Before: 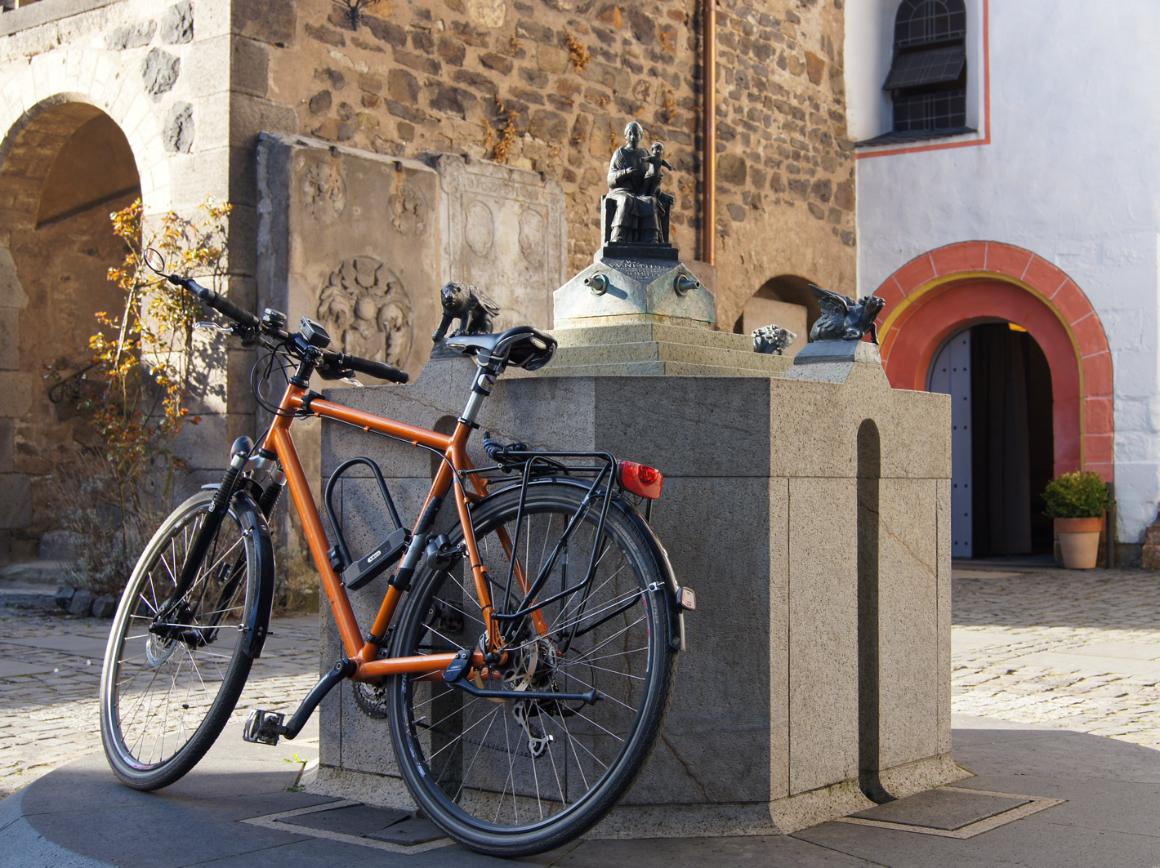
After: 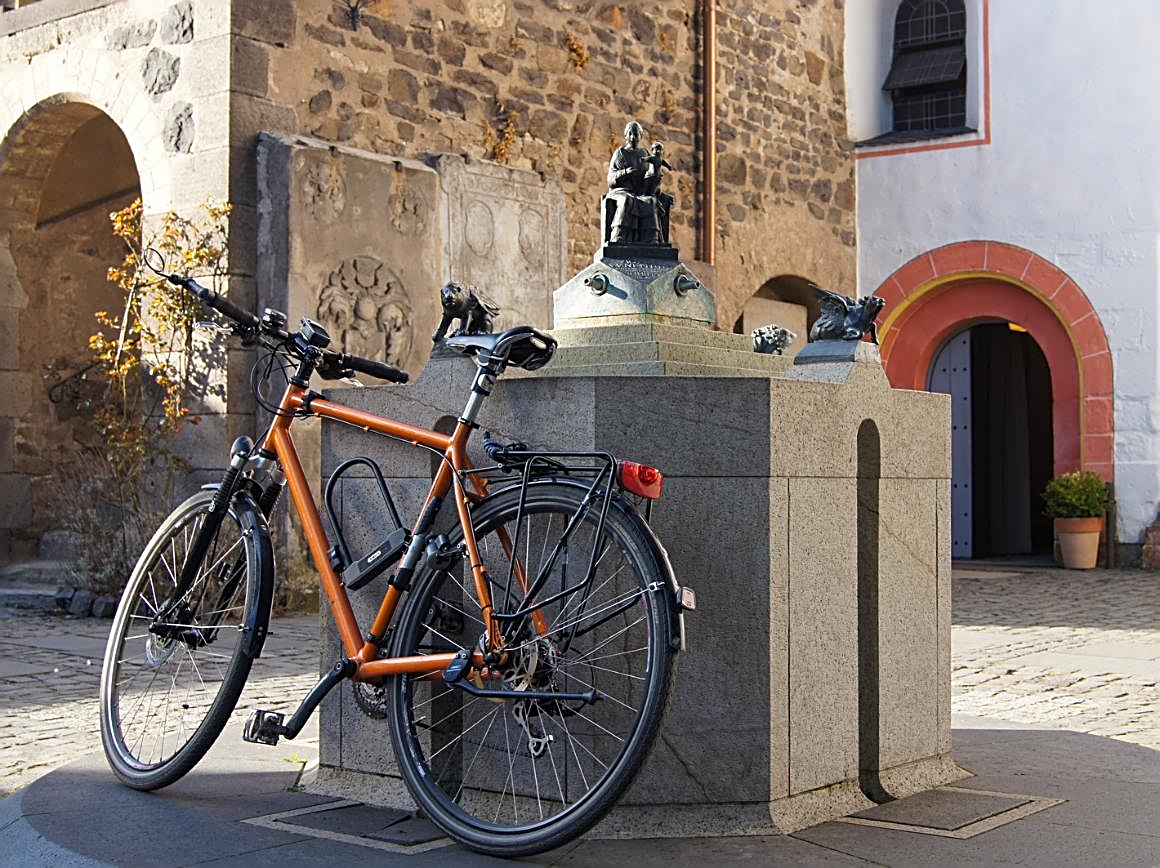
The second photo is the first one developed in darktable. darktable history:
sharpen: amount 0.741
